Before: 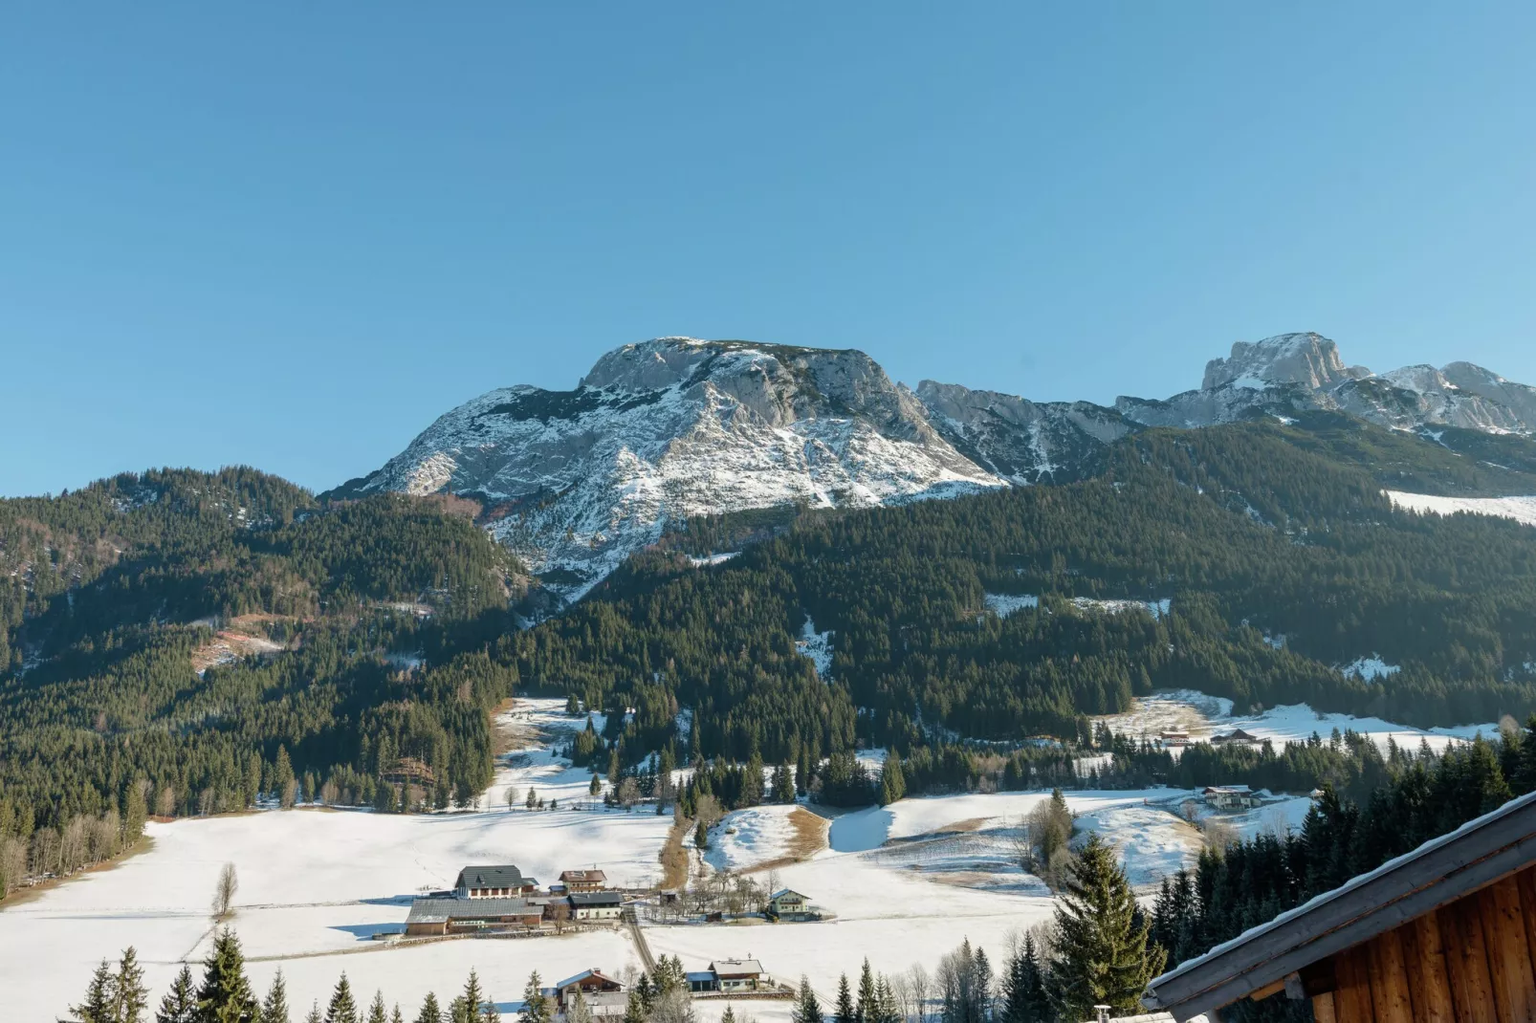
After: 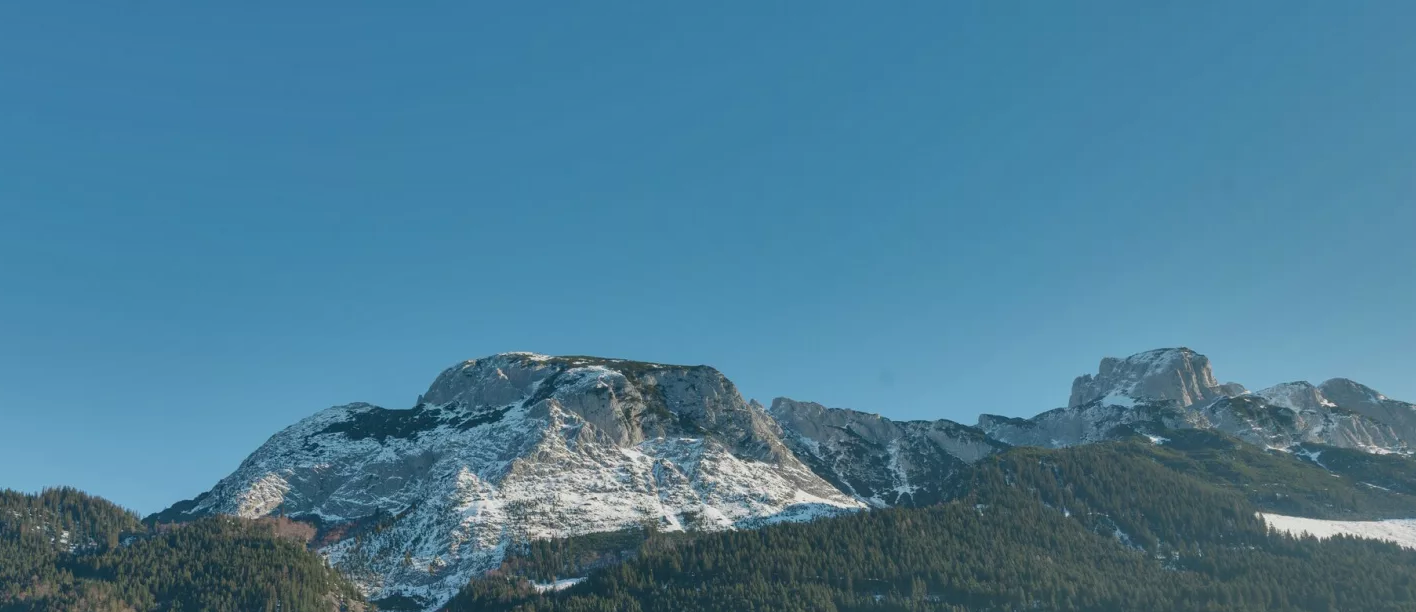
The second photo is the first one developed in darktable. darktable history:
crop and rotate: left 11.812%, bottom 42.776%
shadows and highlights: shadows 80.73, white point adjustment -9.07, highlights -61.46, soften with gaussian
